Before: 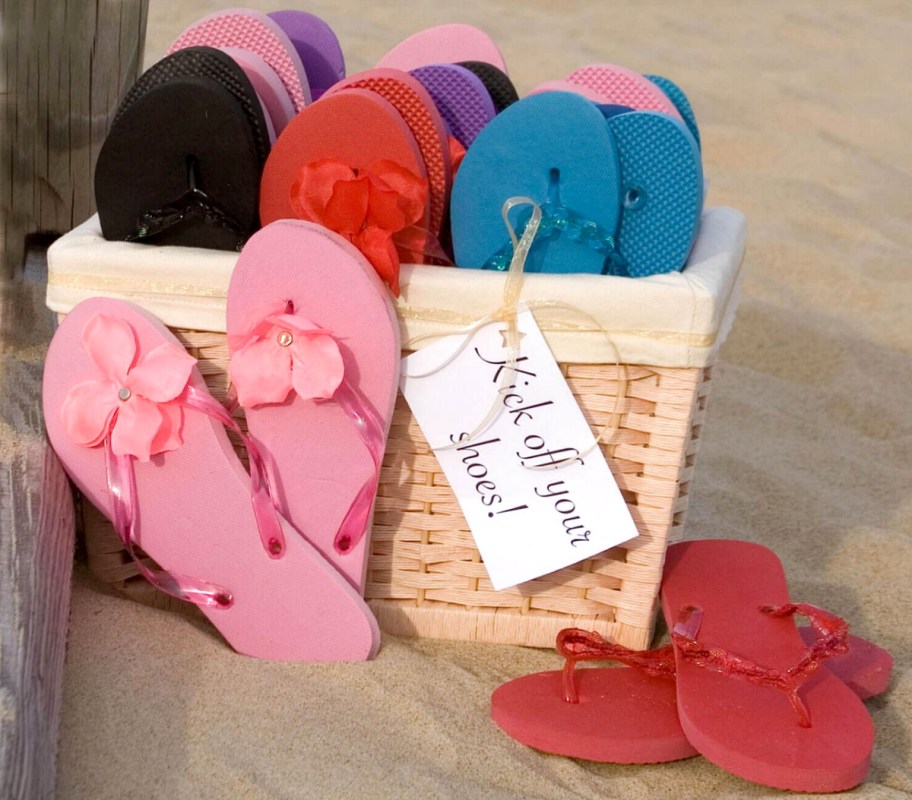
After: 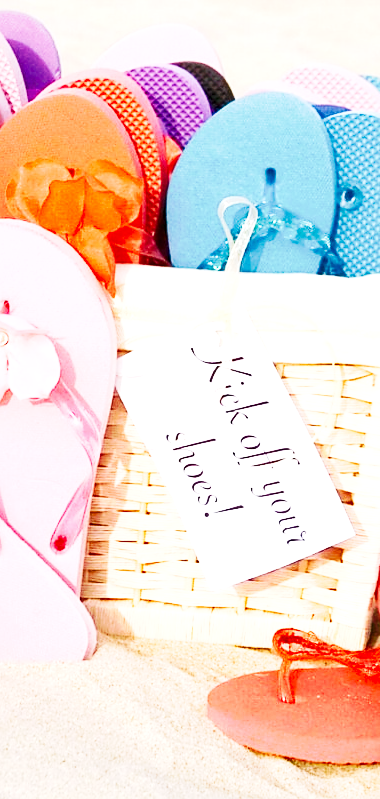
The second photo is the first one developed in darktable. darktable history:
crop: left 31.229%, right 27.105%
exposure: black level correction 0, exposure 1.1 EV, compensate exposure bias true, compensate highlight preservation false
shadows and highlights: shadows 32, highlights -32, soften with gaussian
tone equalizer: on, module defaults
tone curve: curves: ch0 [(0, 0) (0.003, 0.003) (0.011, 0.013) (0.025, 0.029) (0.044, 0.052) (0.069, 0.081) (0.1, 0.116) (0.136, 0.158) (0.177, 0.207) (0.224, 0.268) (0.277, 0.373) (0.335, 0.465) (0.399, 0.565) (0.468, 0.674) (0.543, 0.79) (0.623, 0.853) (0.709, 0.918) (0.801, 0.956) (0.898, 0.977) (1, 1)], preserve colors none
white balance: red 1.009, blue 1.027
sharpen: radius 1.864, amount 0.398, threshold 1.271
